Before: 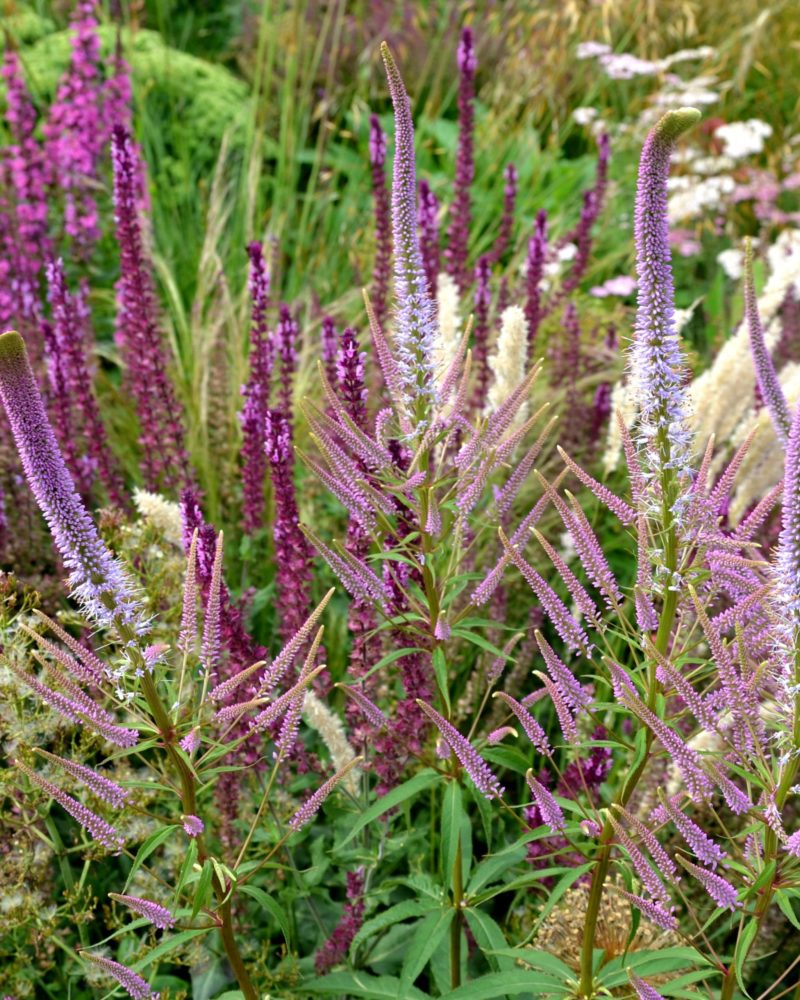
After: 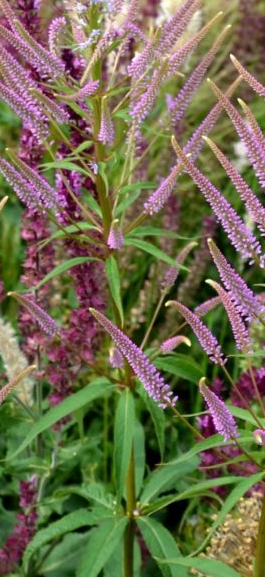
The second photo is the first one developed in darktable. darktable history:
crop: left 40.878%, top 39.176%, right 25.993%, bottom 3.081%
local contrast: mode bilateral grid, contrast 20, coarseness 50, detail 102%, midtone range 0.2
